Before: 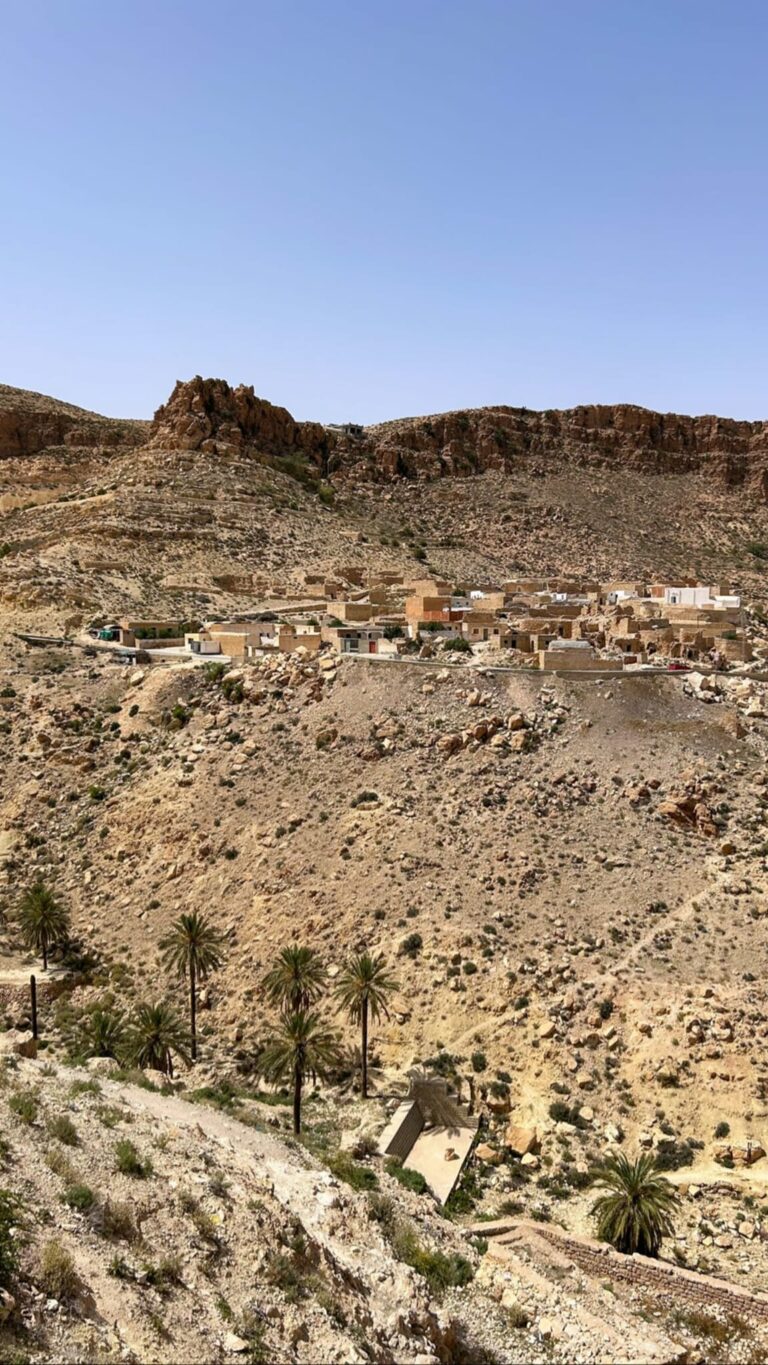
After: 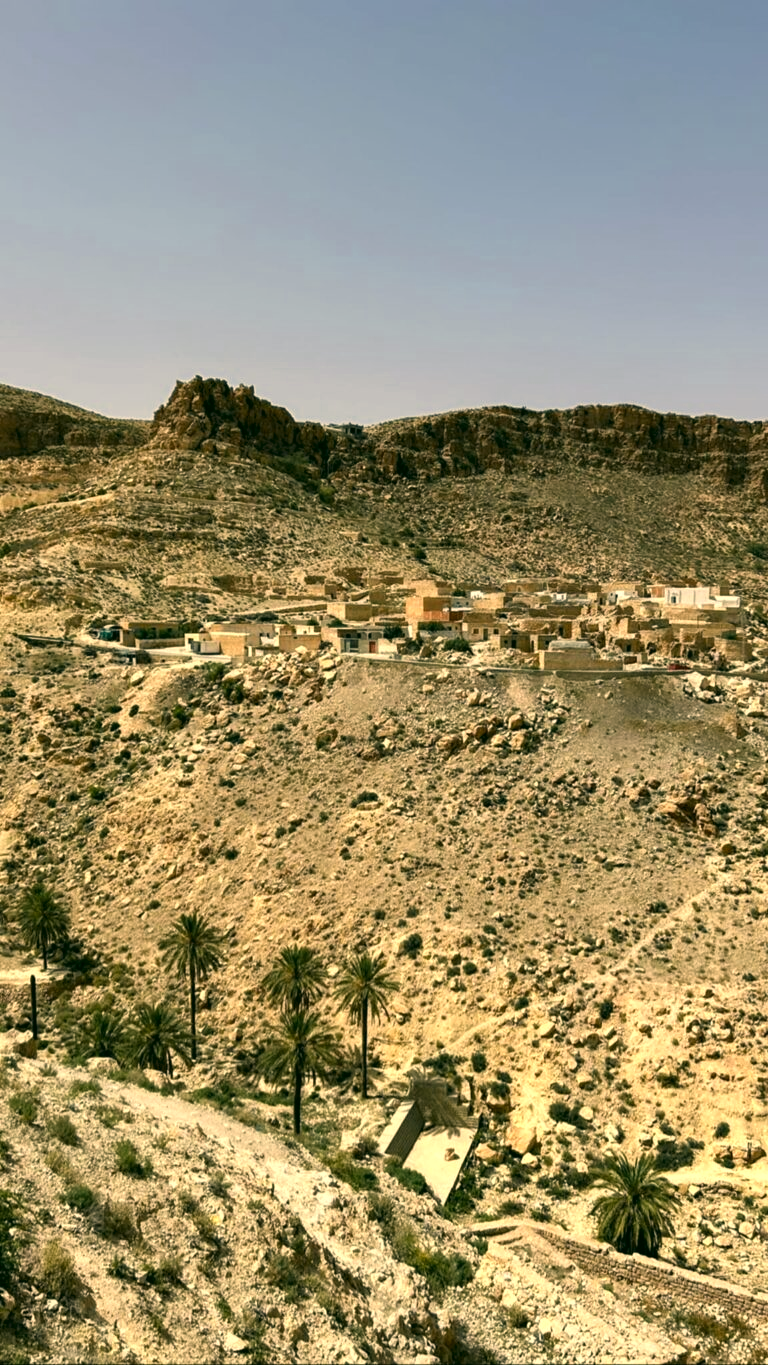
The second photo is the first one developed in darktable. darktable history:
exposure: exposure -0.36 EV, compensate highlight preservation false
color correction: highlights a* 5.3, highlights b* 24.26, shadows a* -15.58, shadows b* 4.02
color zones: curves: ch0 [(0.018, 0.548) (0.197, 0.654) (0.425, 0.447) (0.605, 0.658) (0.732, 0.579)]; ch1 [(0.105, 0.531) (0.224, 0.531) (0.386, 0.39) (0.618, 0.456) (0.732, 0.456) (0.956, 0.421)]; ch2 [(0.039, 0.583) (0.215, 0.465) (0.399, 0.544) (0.465, 0.548) (0.614, 0.447) (0.724, 0.43) (0.882, 0.623) (0.956, 0.632)]
